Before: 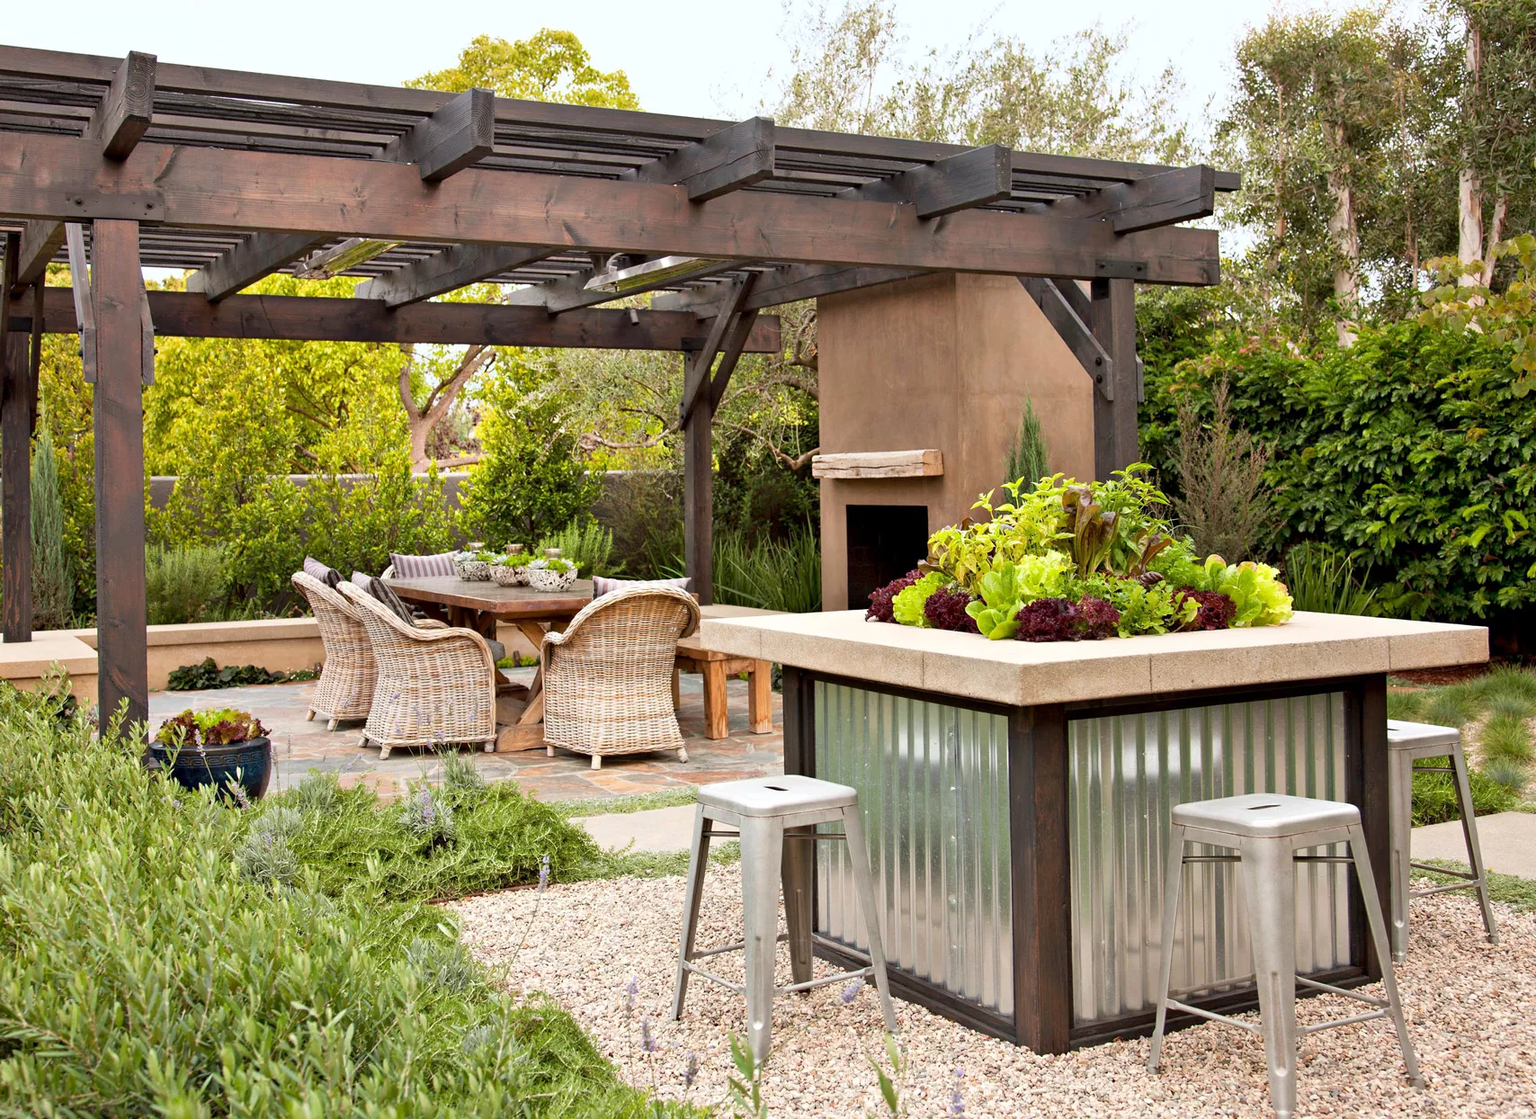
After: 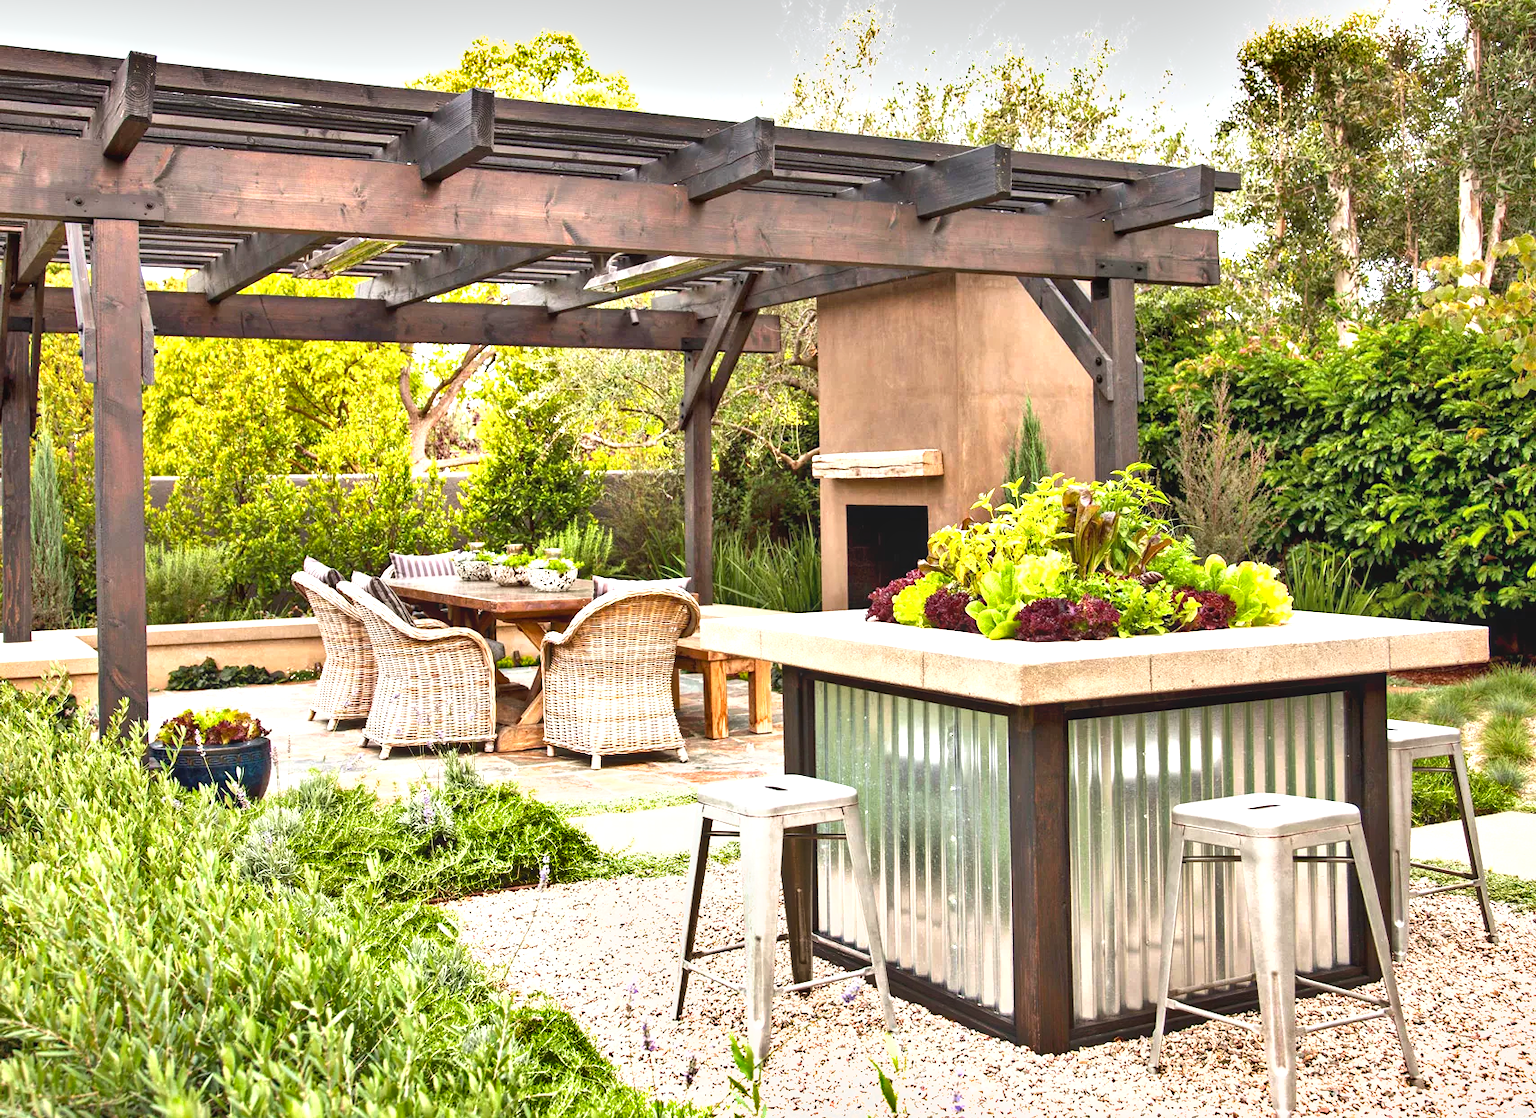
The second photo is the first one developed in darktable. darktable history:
local contrast: detail 110%
exposure: black level correction 0, exposure 1.1 EV, compensate exposure bias true, compensate highlight preservation false
shadows and highlights: soften with gaussian
